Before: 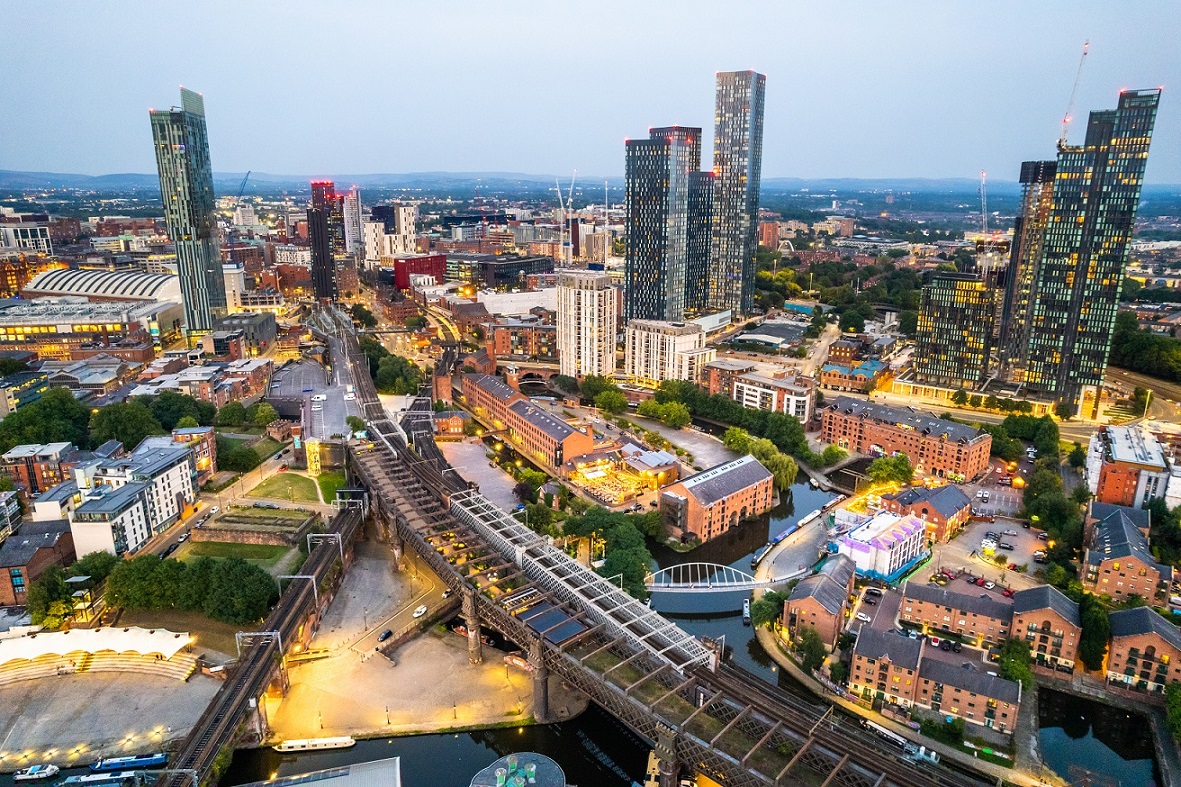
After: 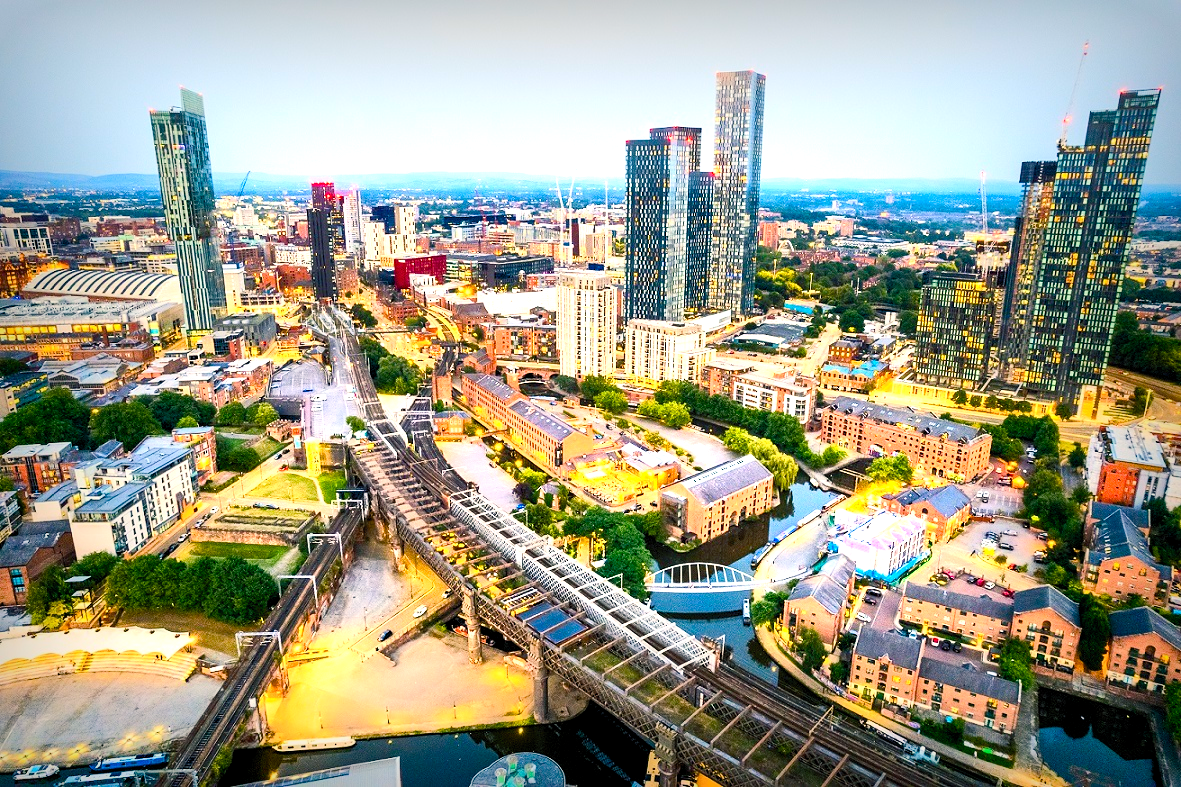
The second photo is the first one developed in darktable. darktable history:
color balance rgb: shadows lift › chroma 2.79%, shadows lift › hue 190.66°, power › hue 171.85°, highlights gain › chroma 2.16%, highlights gain › hue 75.26°, global offset › luminance -0.51%, perceptual saturation grading › highlights -33.8%, perceptual saturation grading › mid-tones 14.98%, perceptual saturation grading › shadows 48.43%, perceptual brilliance grading › highlights 15.68%, perceptual brilliance grading › mid-tones 6.62%, perceptual brilliance grading › shadows -14.98%, global vibrance 11.32%, contrast 5.05%
vignetting: fall-off start 53.2%, brightness -0.594, saturation 0, automatic ratio true, width/height ratio 1.313, shape 0.22, unbound false
exposure: exposure 0.515 EV, compensate highlight preservation false
contrast brightness saturation: contrast 0.24, brightness 0.26, saturation 0.39
